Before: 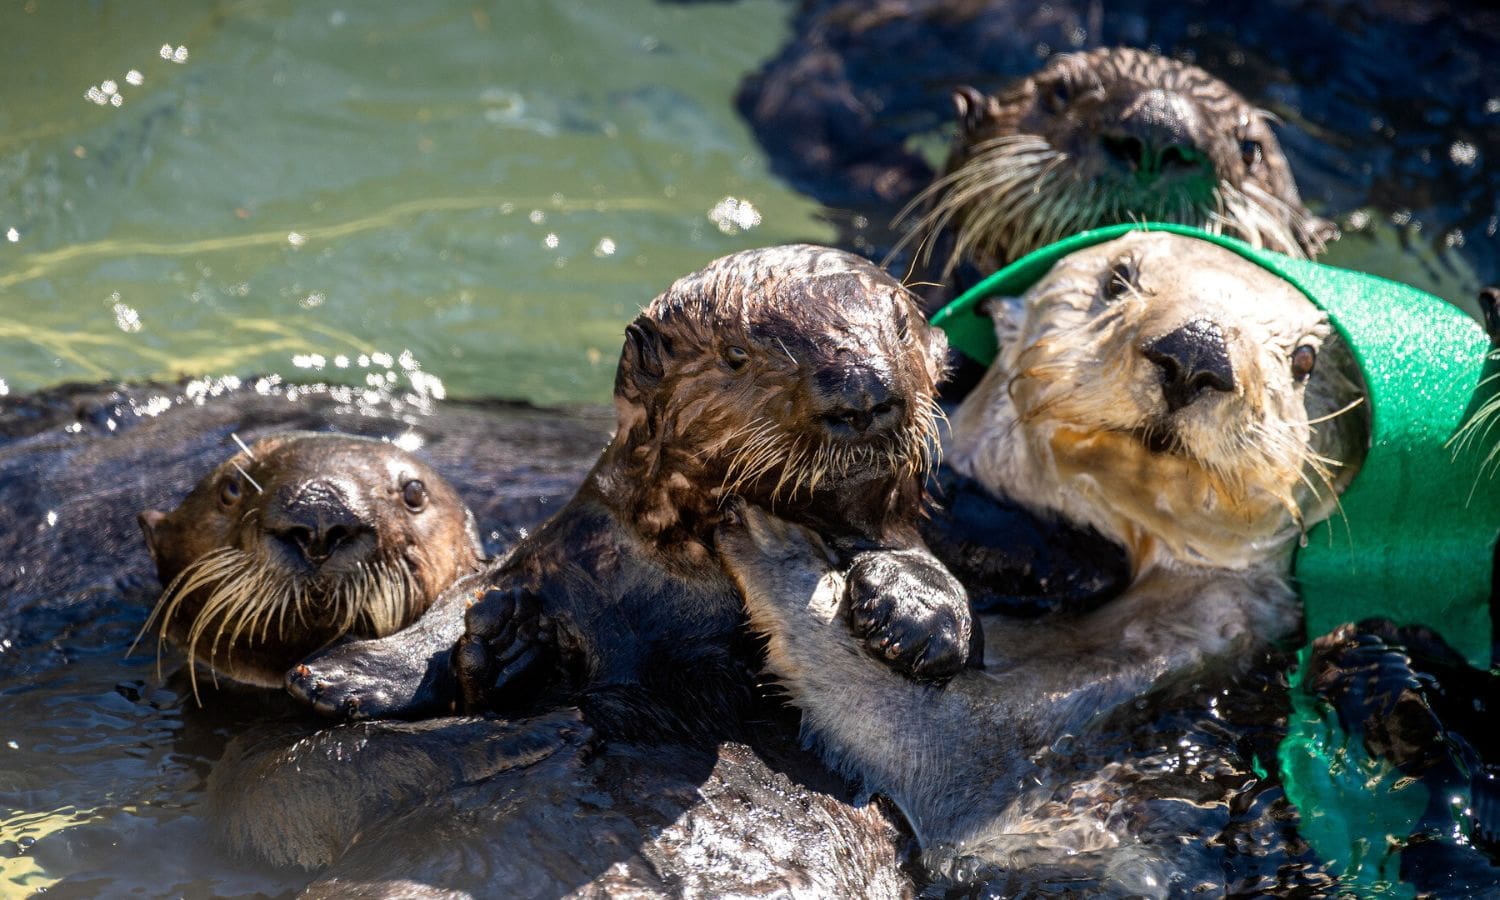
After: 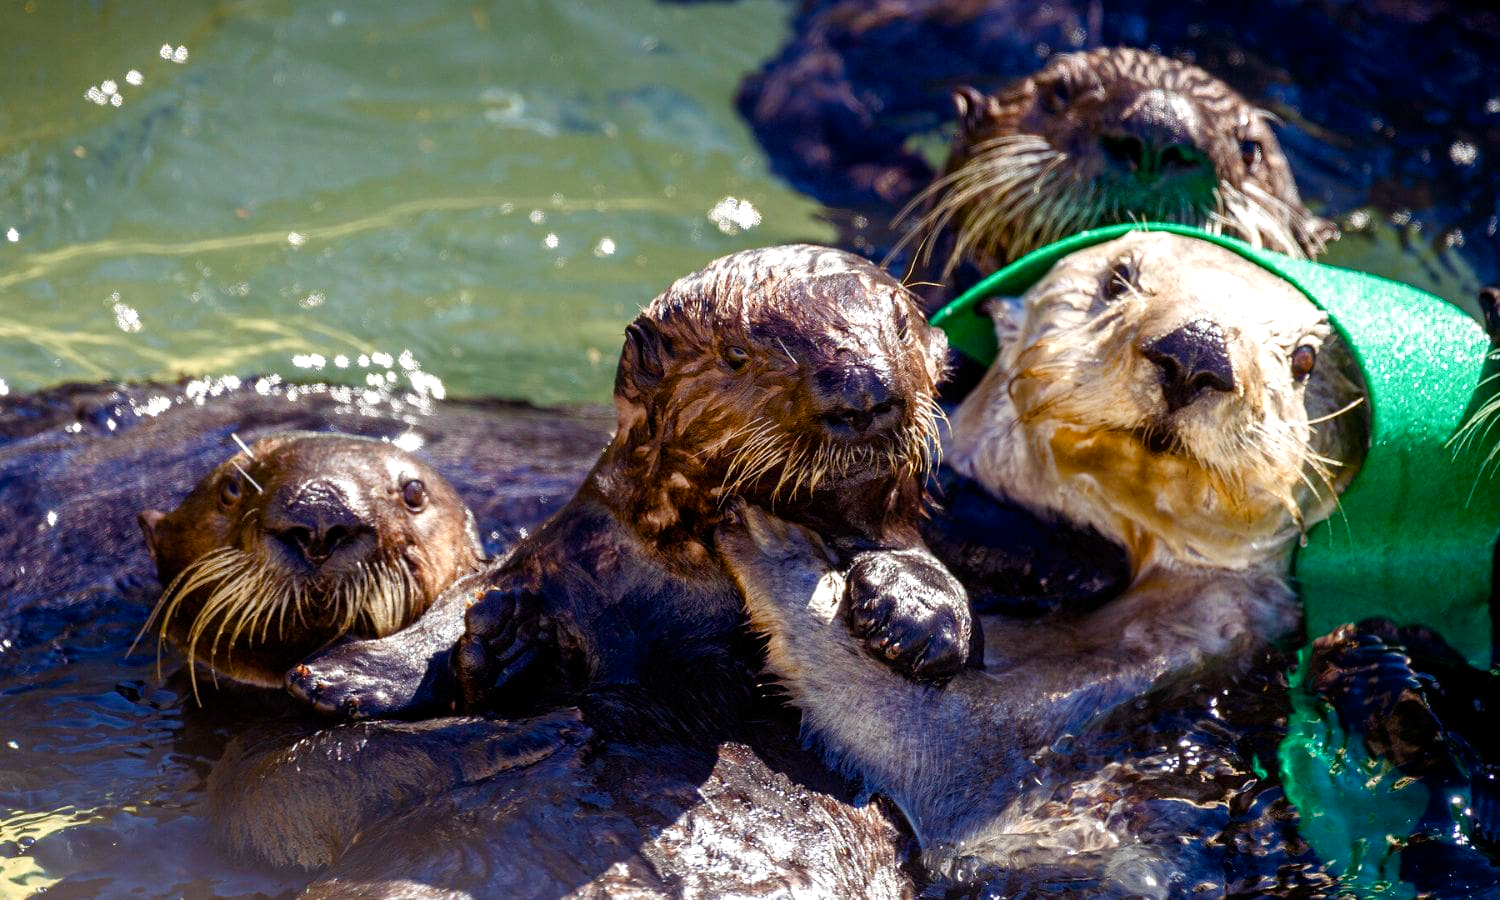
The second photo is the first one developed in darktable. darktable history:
color balance rgb: shadows lift › luminance 0.442%, shadows lift › chroma 6.797%, shadows lift › hue 299.85°, linear chroma grading › shadows 19.515%, linear chroma grading › highlights 4.022%, linear chroma grading › mid-tones 10.52%, perceptual saturation grading › global saturation 20%, perceptual saturation grading › highlights -50.113%, perceptual saturation grading › shadows 30.702%, global vibrance 30.512%, contrast 10.24%
